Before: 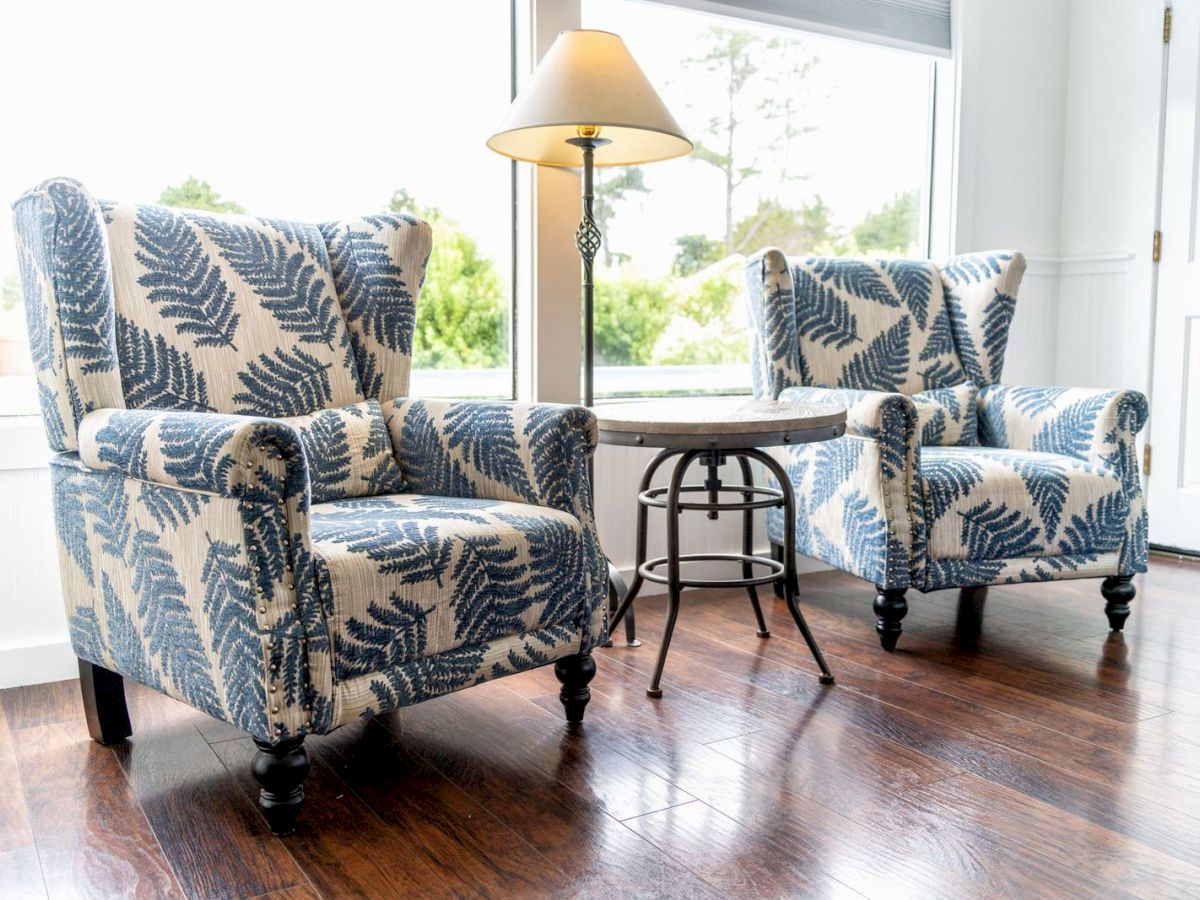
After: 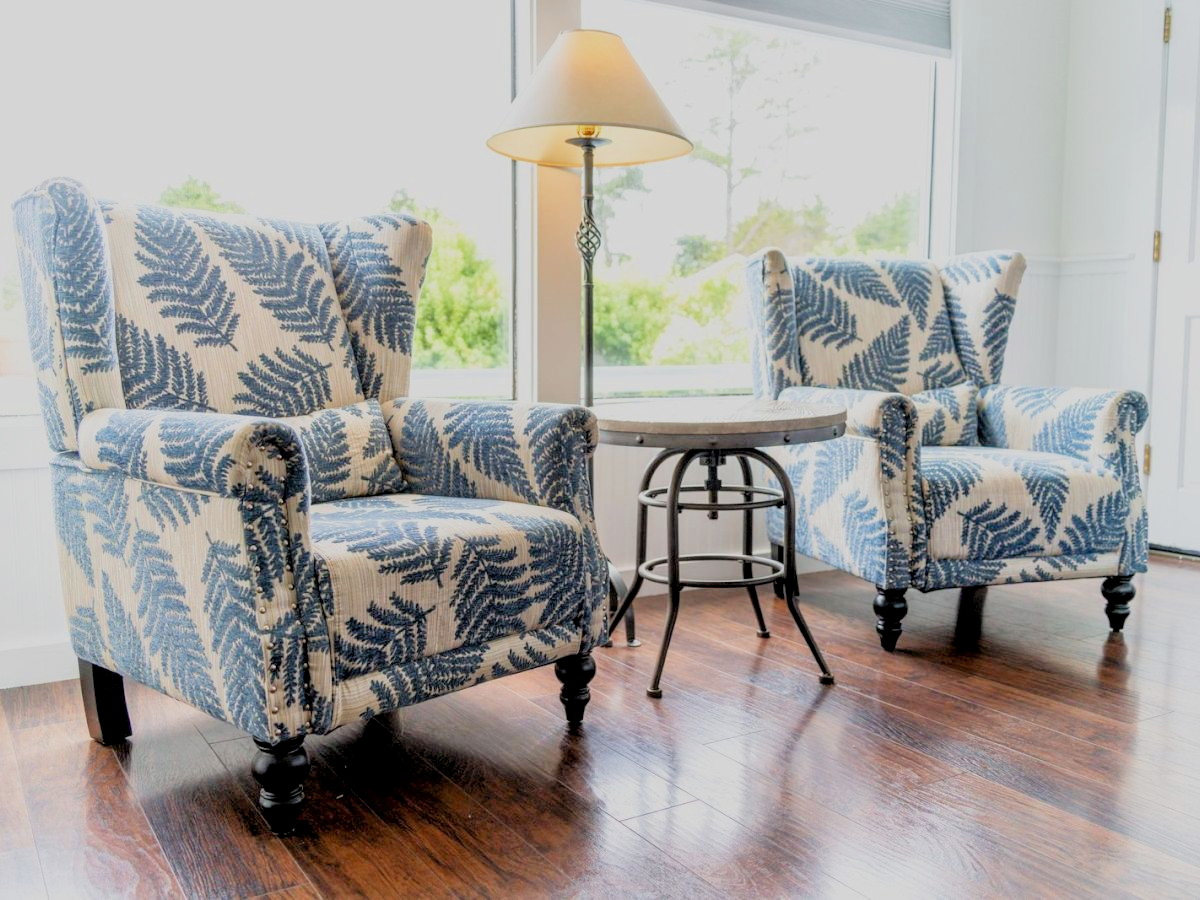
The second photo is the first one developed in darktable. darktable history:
exposure: black level correction 0, exposure 0.5 EV, compensate highlight preservation false
filmic rgb: black relative exposure -8.79 EV, white relative exposure 4.98 EV, threshold 3 EV, target black luminance 0%, hardness 3.77, latitude 66.33%, contrast 0.822, shadows ↔ highlights balance 20%, color science v5 (2021), contrast in shadows safe, contrast in highlights safe, enable highlight reconstruction true
